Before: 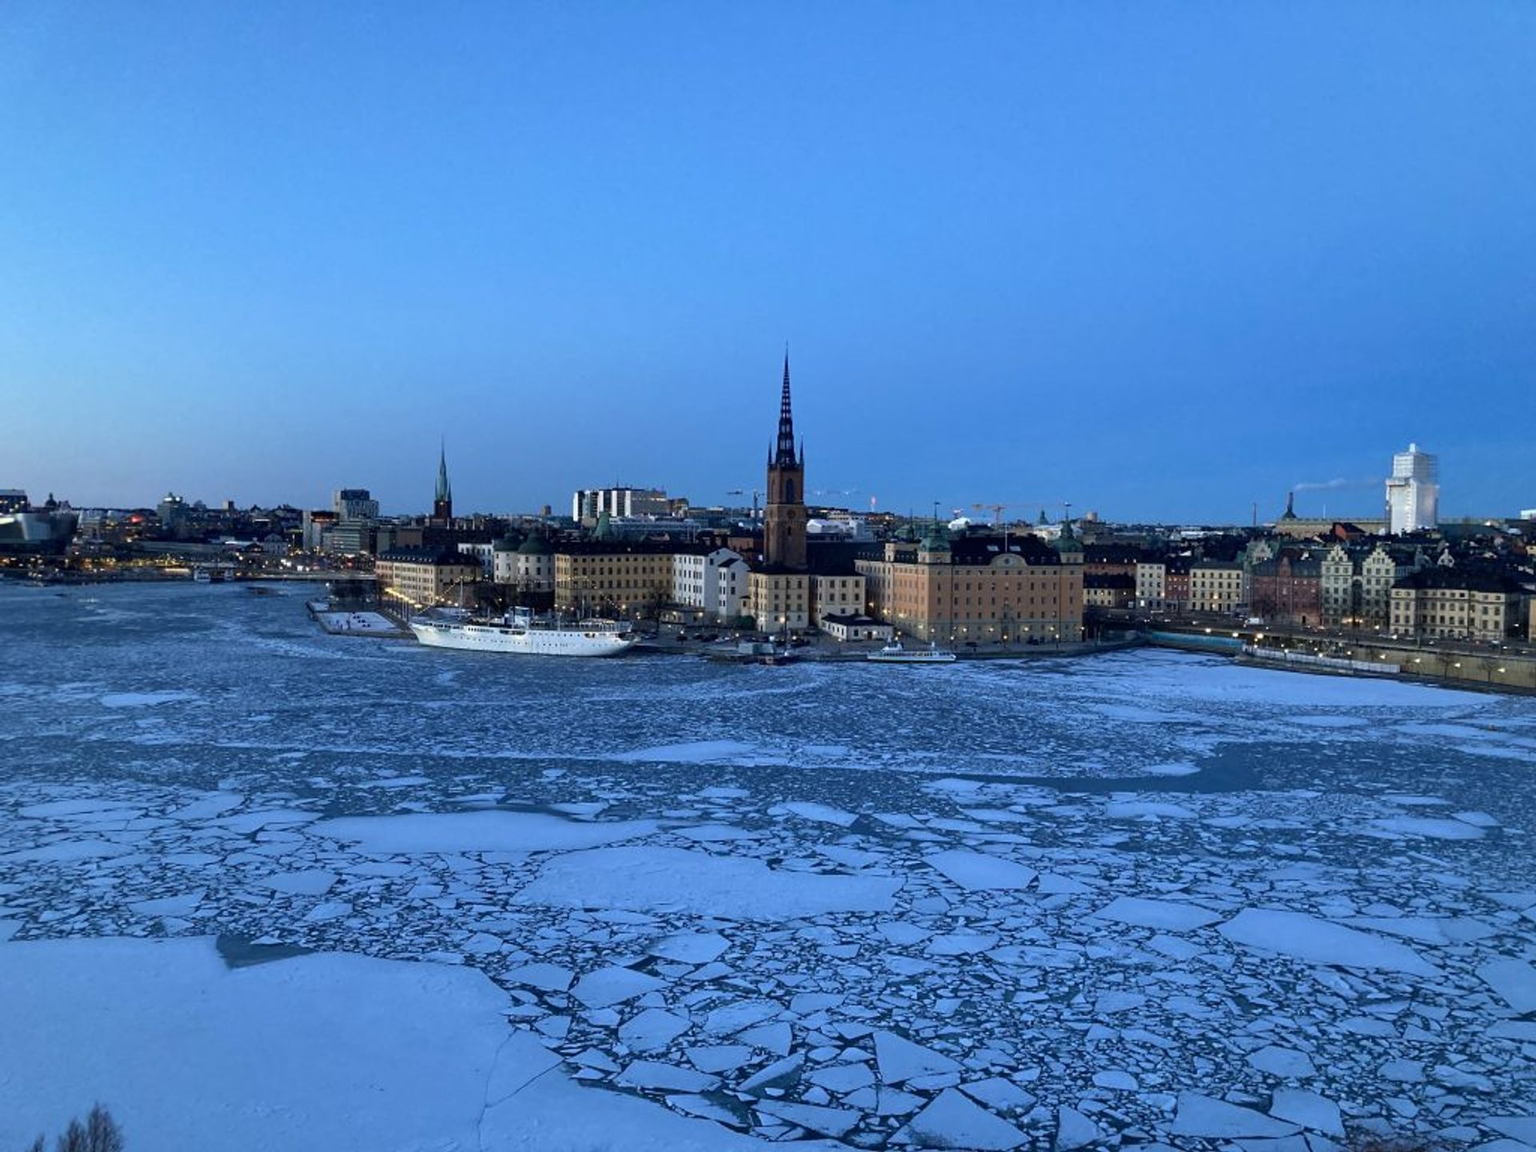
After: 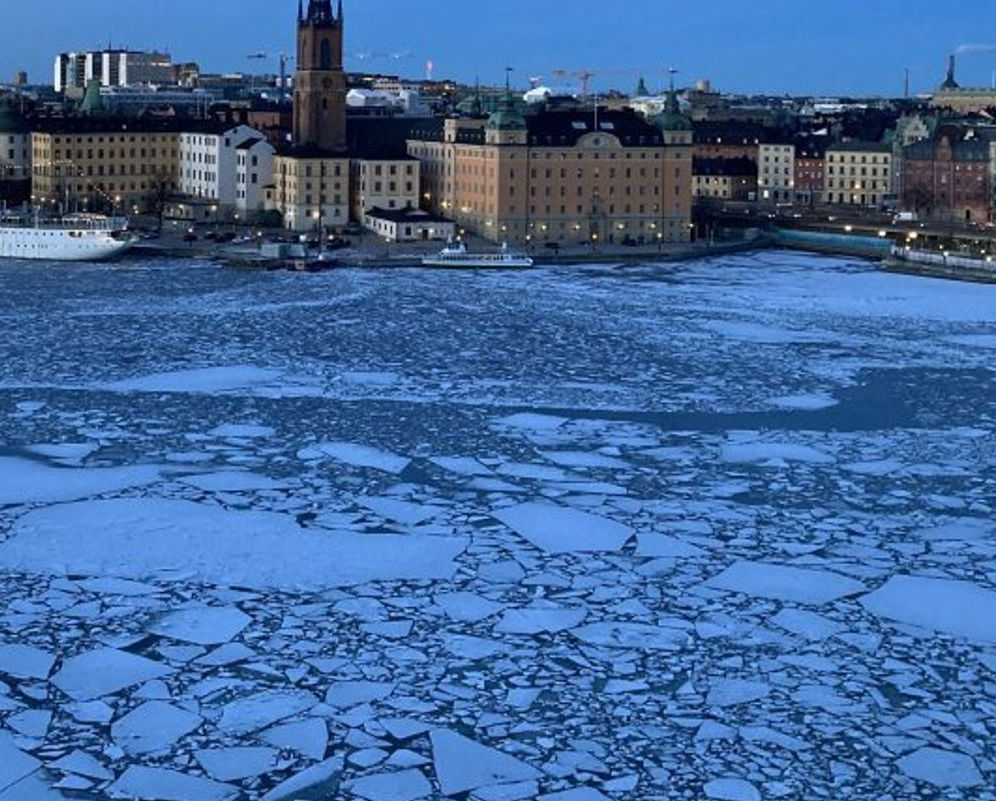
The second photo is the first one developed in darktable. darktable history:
crop: left 34.501%, top 38.912%, right 13.59%, bottom 5.428%
